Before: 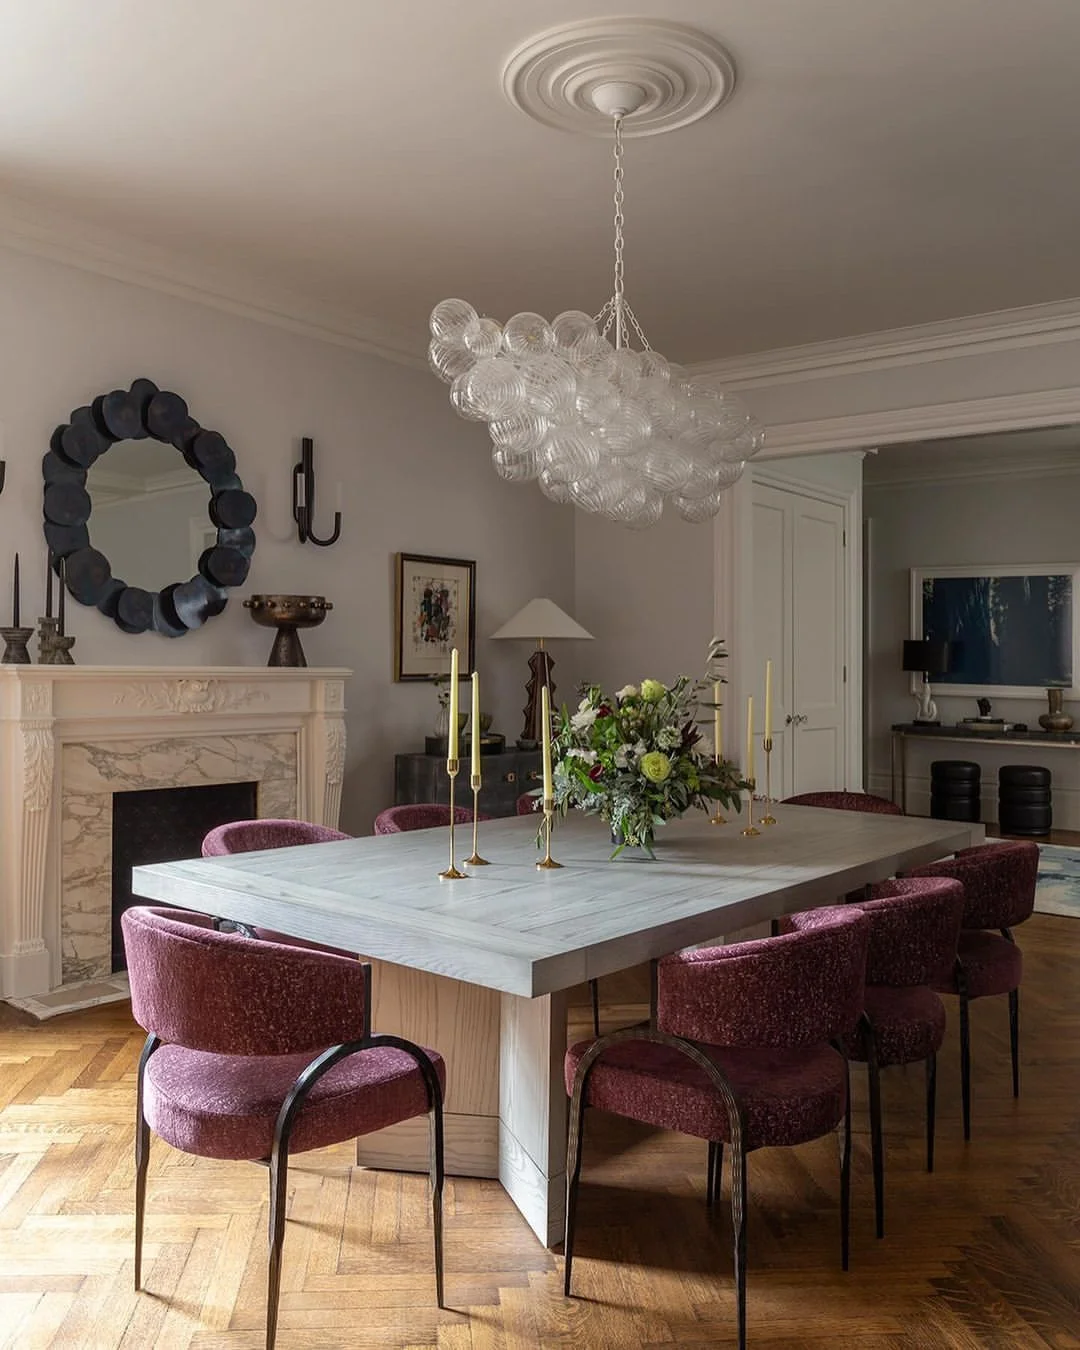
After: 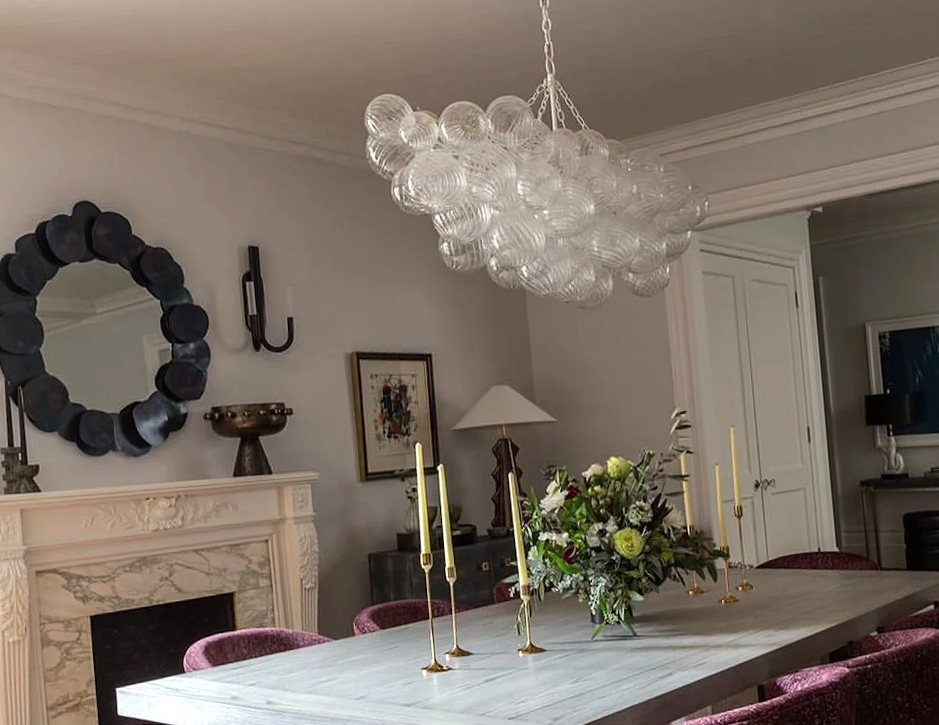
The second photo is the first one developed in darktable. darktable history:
rotate and perspective: rotation -5°, crop left 0.05, crop right 0.952, crop top 0.11, crop bottom 0.89
crop: left 3.015%, top 8.969%, right 9.647%, bottom 26.457%
tone equalizer: -8 EV -0.417 EV, -7 EV -0.389 EV, -6 EV -0.333 EV, -5 EV -0.222 EV, -3 EV 0.222 EV, -2 EV 0.333 EV, -1 EV 0.389 EV, +0 EV 0.417 EV, edges refinement/feathering 500, mask exposure compensation -1.57 EV, preserve details no
